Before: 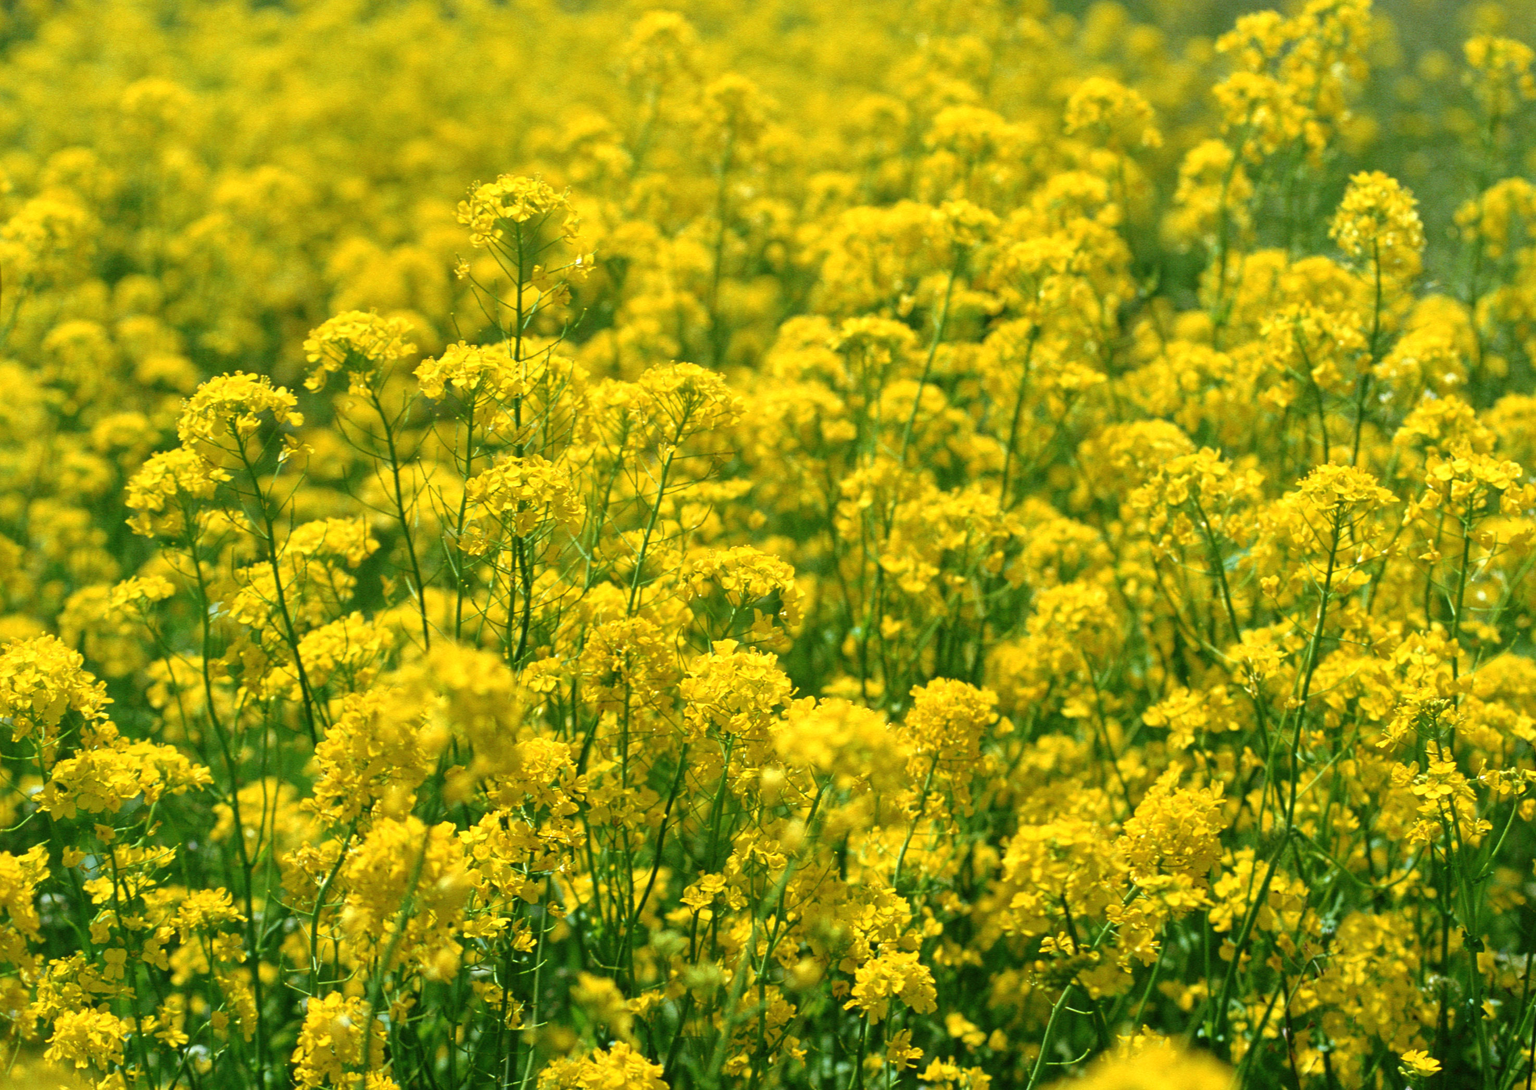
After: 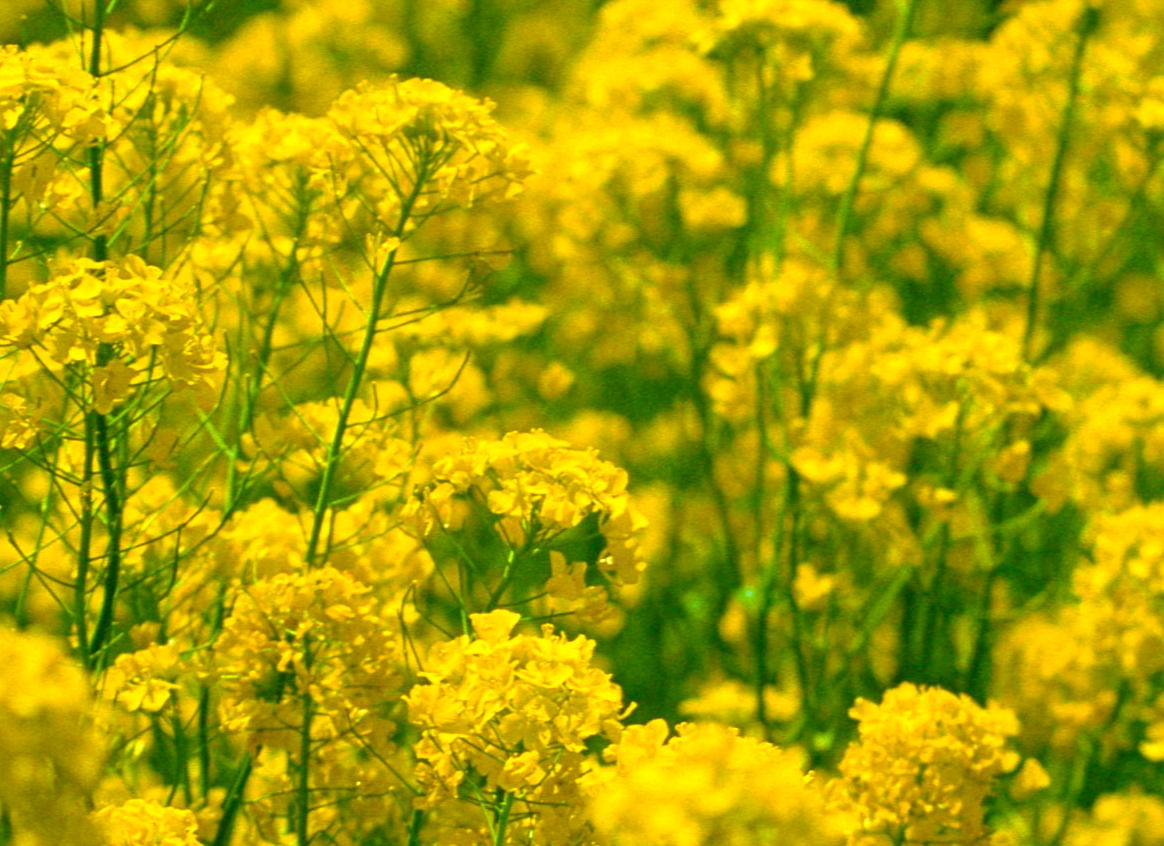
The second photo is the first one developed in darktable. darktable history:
crop: left 30.444%, top 29.52%, right 30.066%, bottom 30.031%
color balance rgb: shadows lift › chroma 2.011%, shadows lift › hue 216.7°, highlights gain › chroma 2.066%, highlights gain › hue 72.78°, global offset › luminance 0.476%, linear chroma grading › global chroma 9.727%, perceptual saturation grading › global saturation 25.786%, global vibrance 41.967%
